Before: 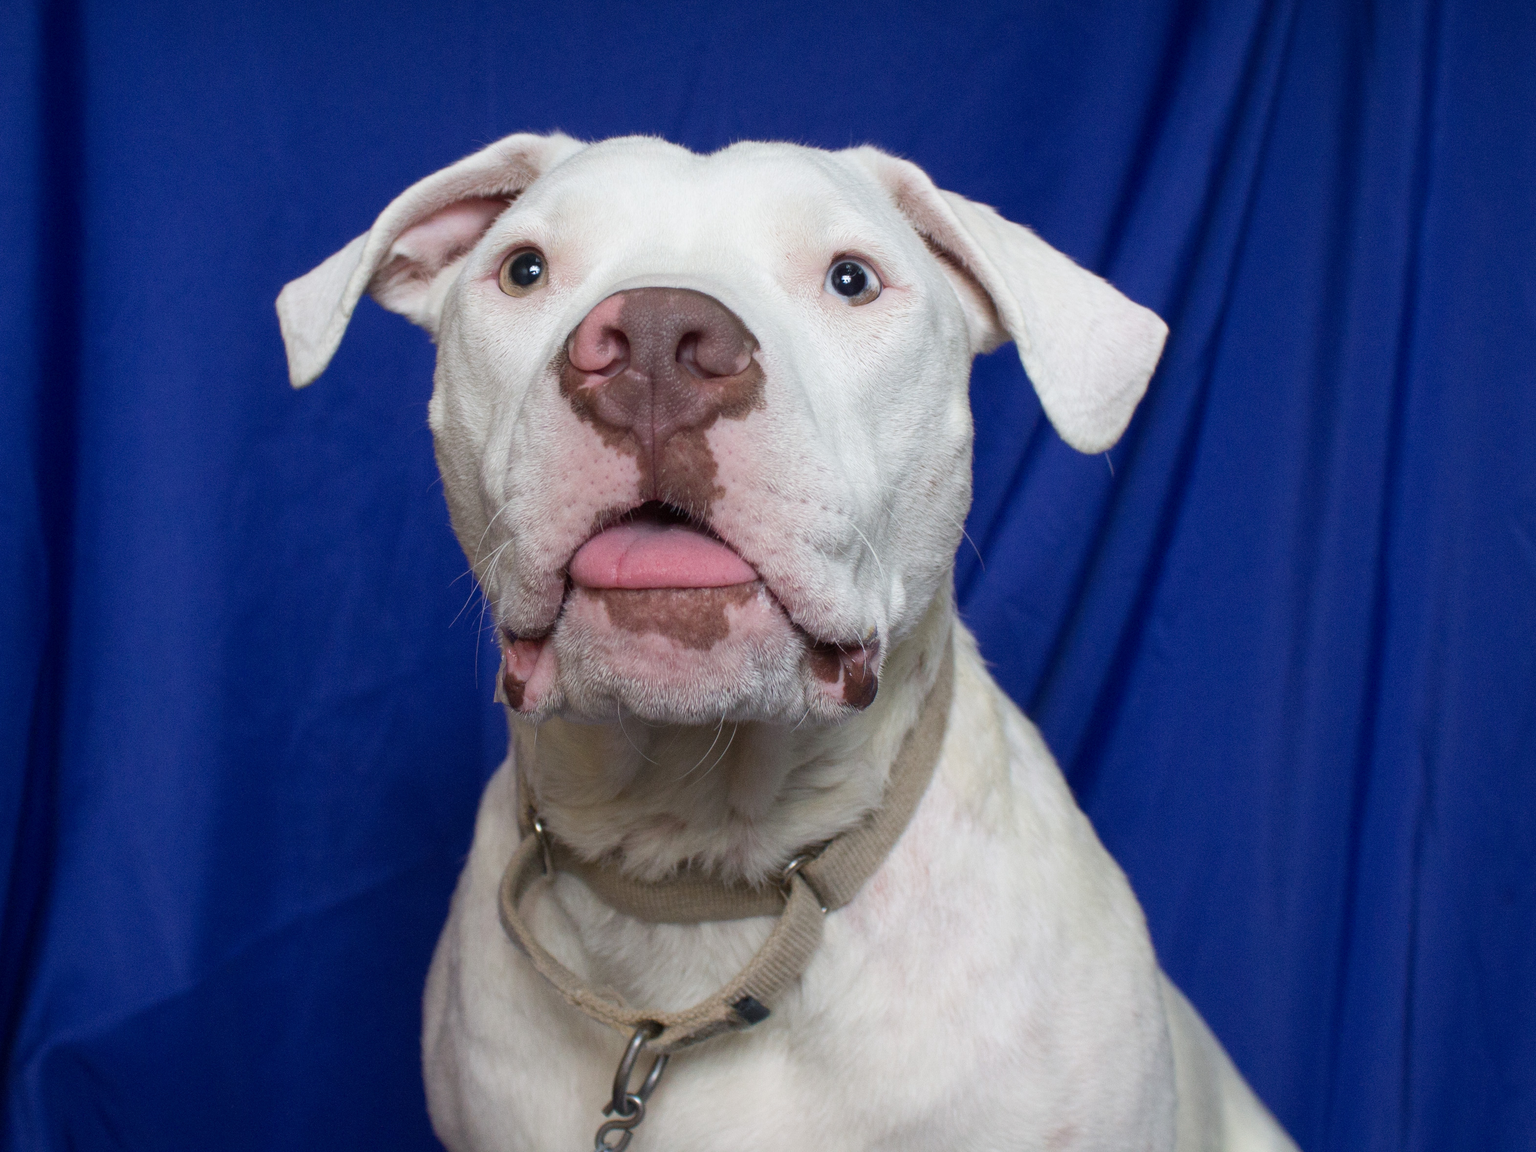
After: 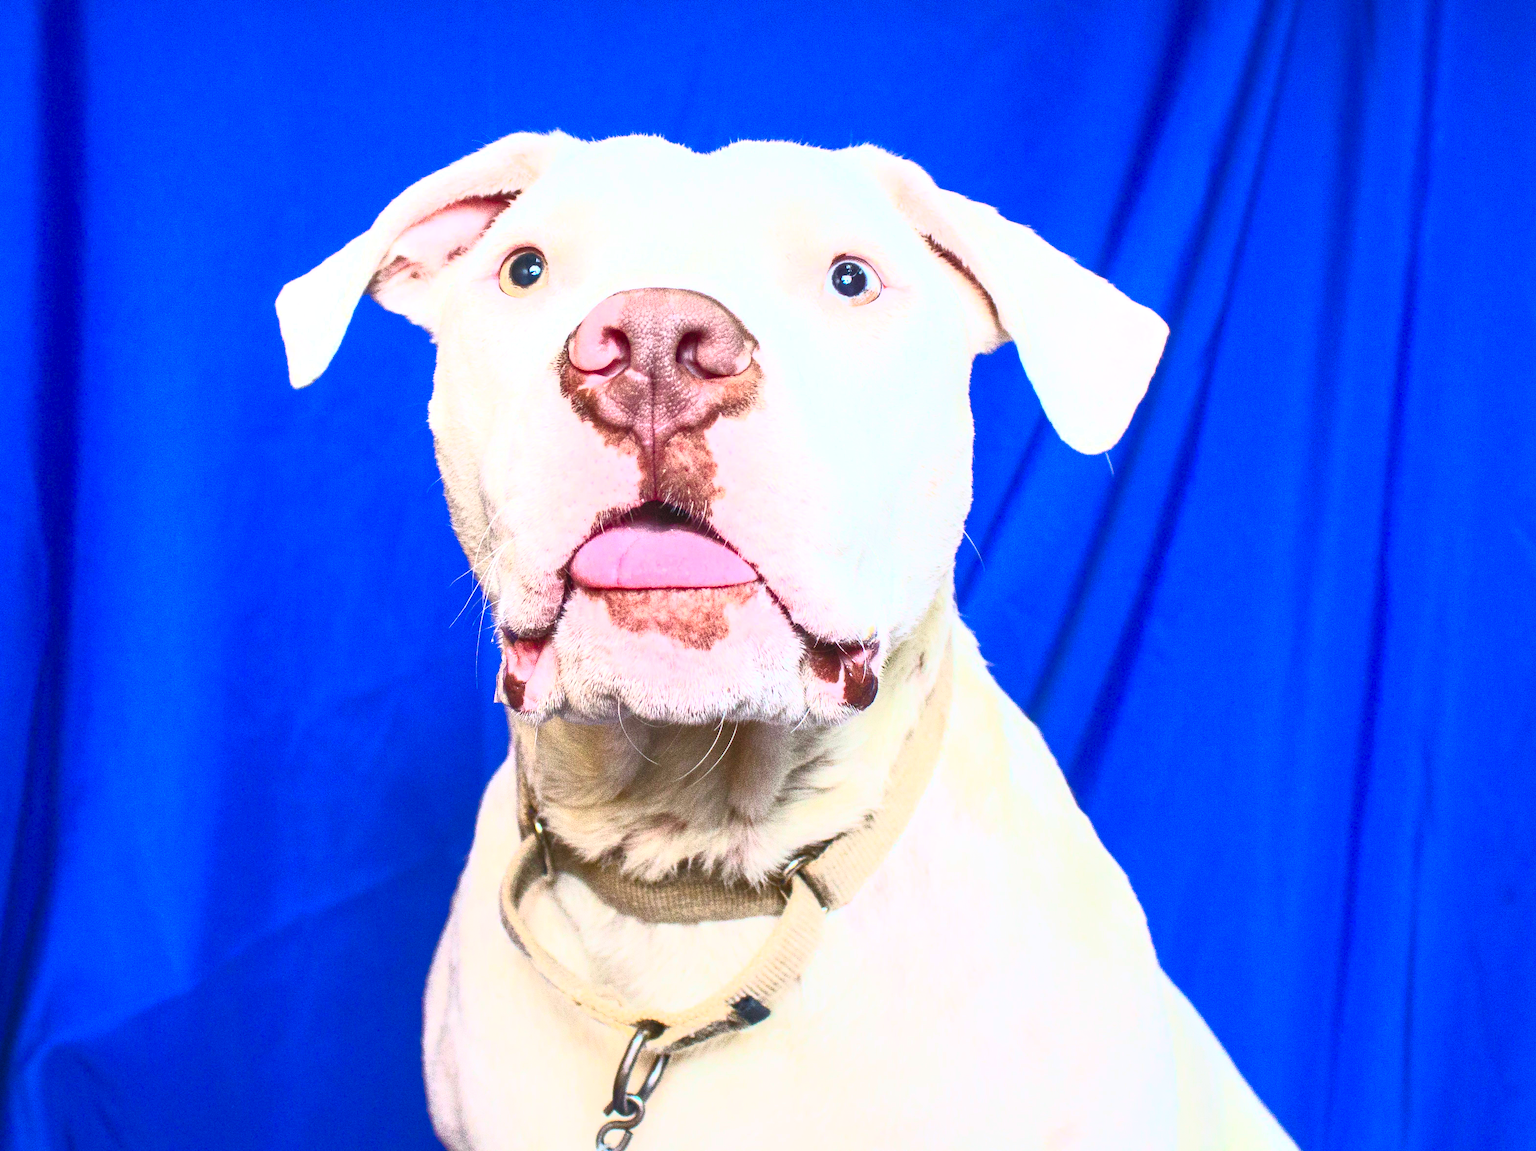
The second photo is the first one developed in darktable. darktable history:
contrast brightness saturation: contrast 1, brightness 1, saturation 1
local contrast: detail 130%
exposure: black level correction 0, exposure 0.7 EV, compensate exposure bias true, compensate highlight preservation false
